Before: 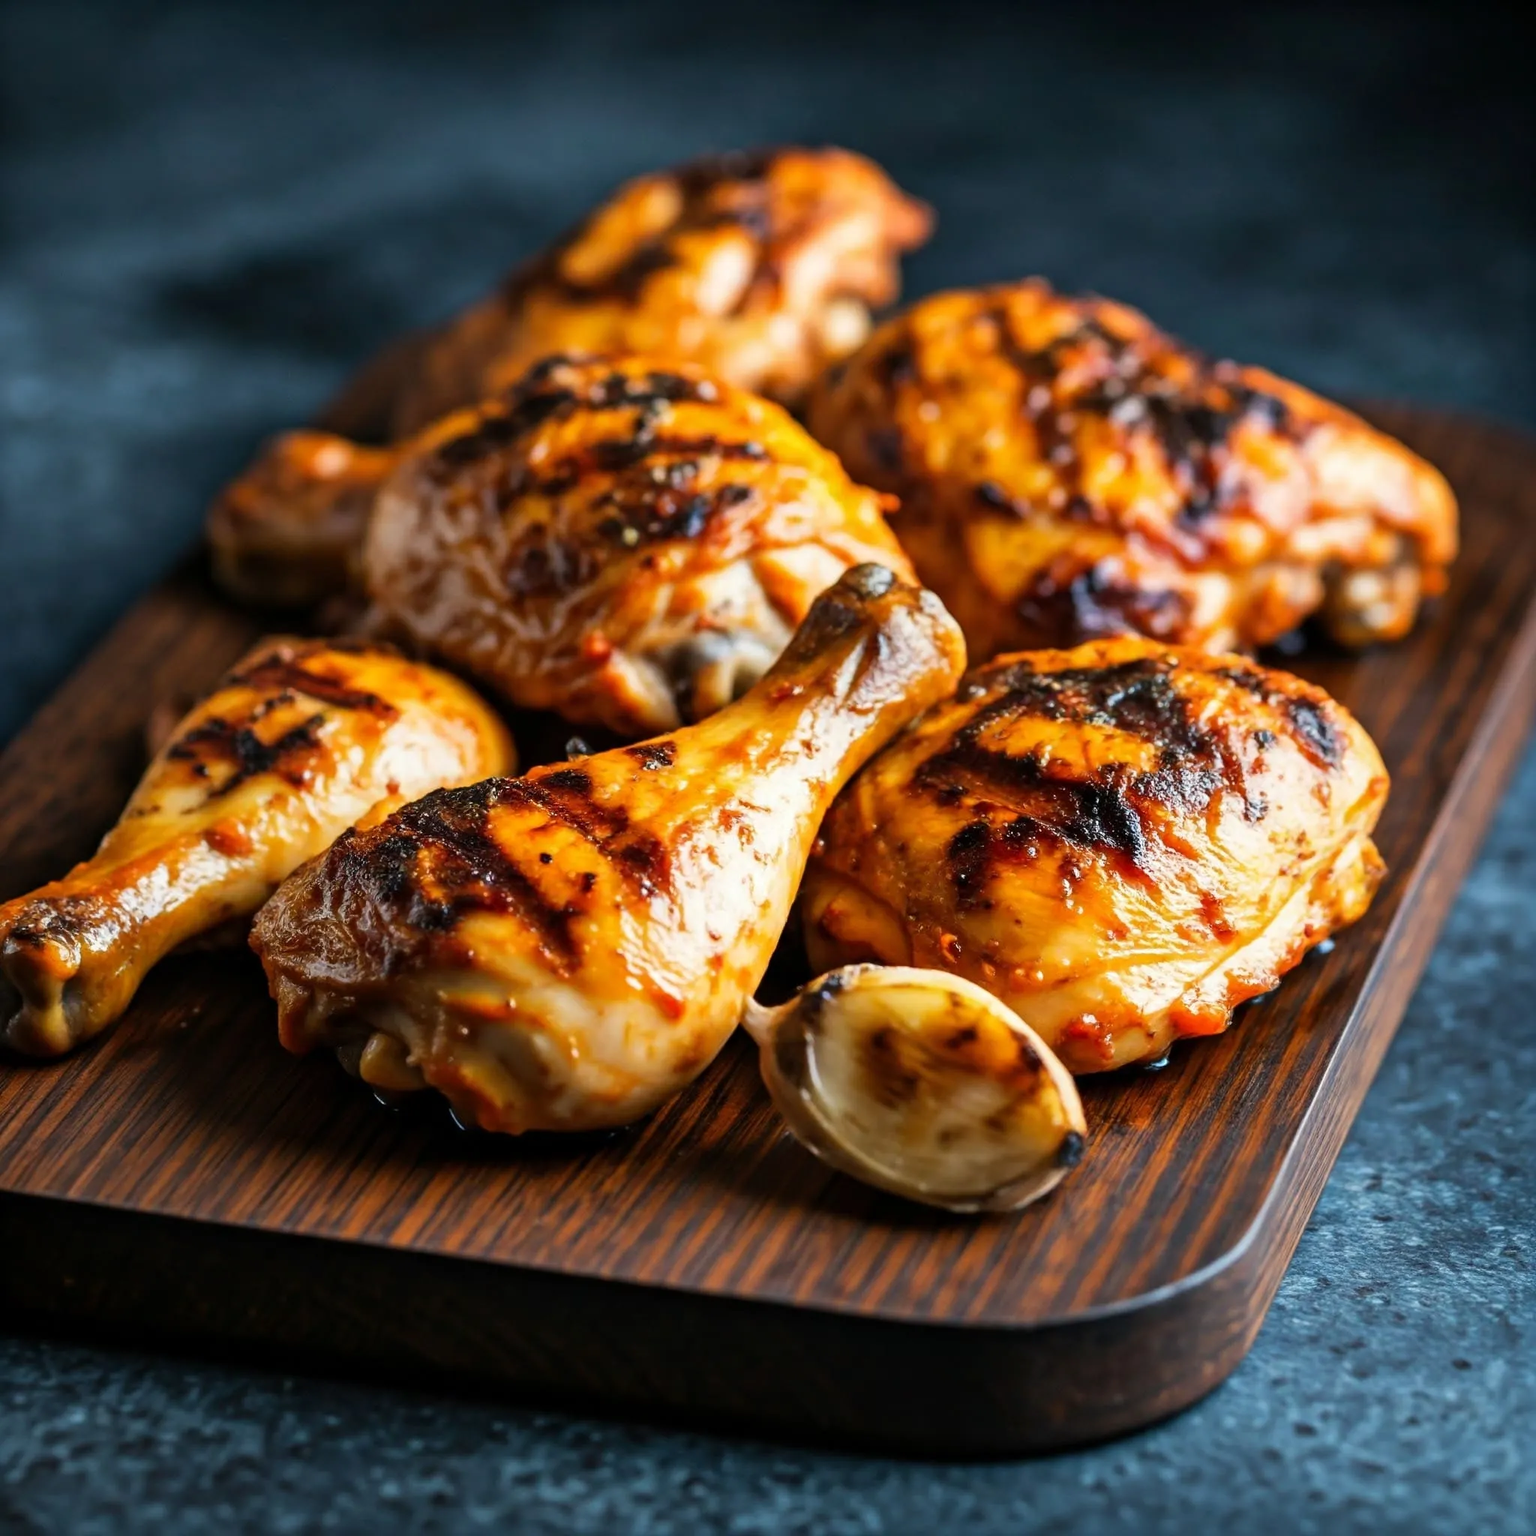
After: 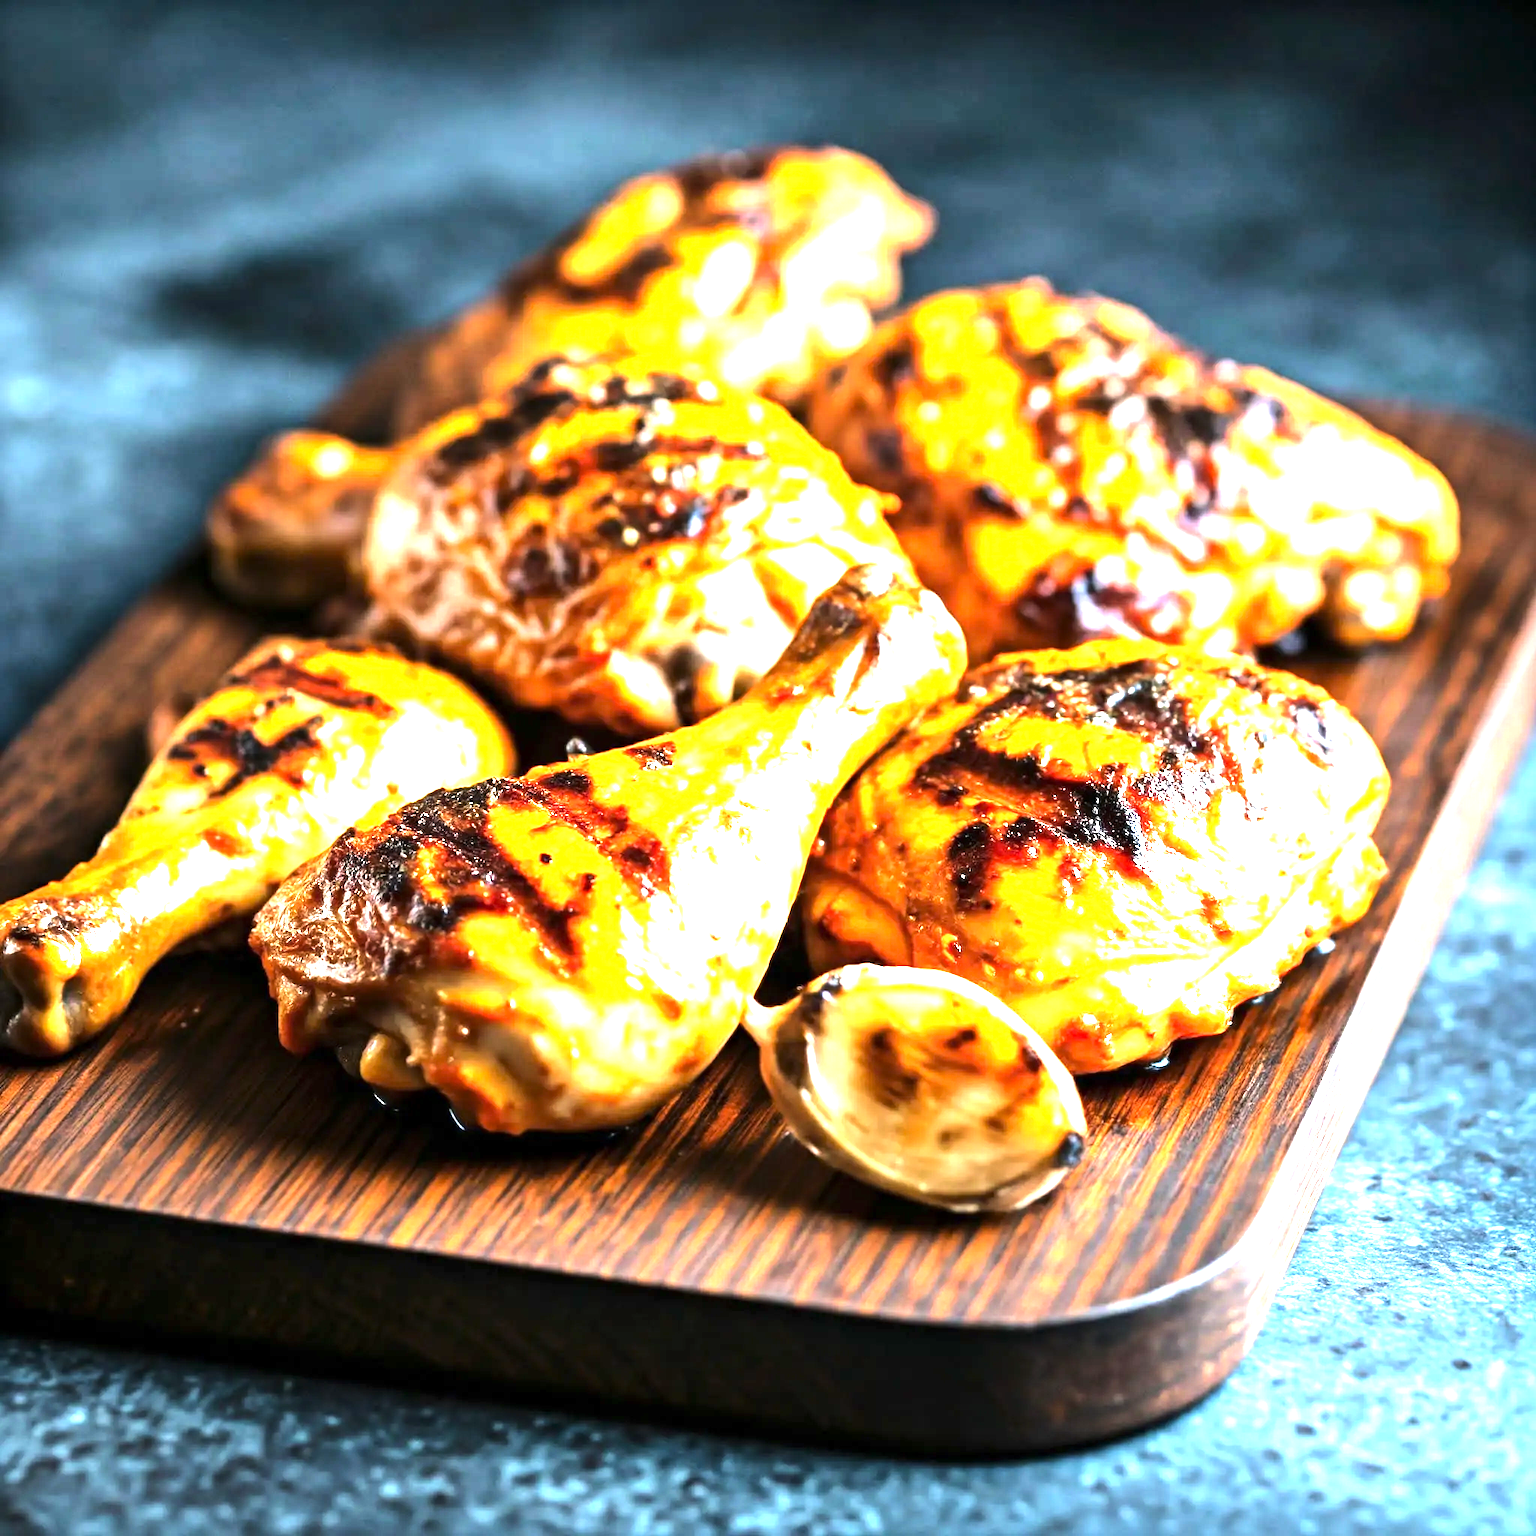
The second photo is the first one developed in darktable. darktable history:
tone equalizer: -8 EV -0.75 EV, -7 EV -0.7 EV, -6 EV -0.6 EV, -5 EV -0.4 EV, -3 EV 0.4 EV, -2 EV 0.6 EV, -1 EV 0.7 EV, +0 EV 0.75 EV, edges refinement/feathering 500, mask exposure compensation -1.57 EV, preserve details no
exposure: exposure 2 EV, compensate exposure bias true, compensate highlight preservation false
